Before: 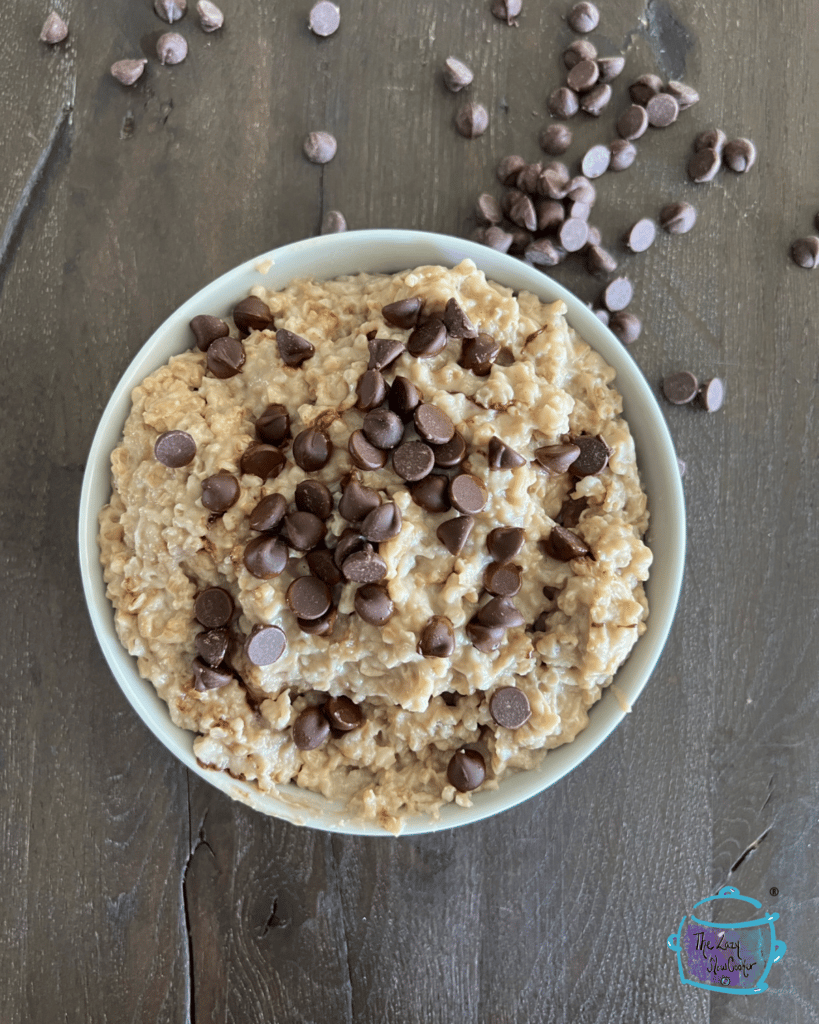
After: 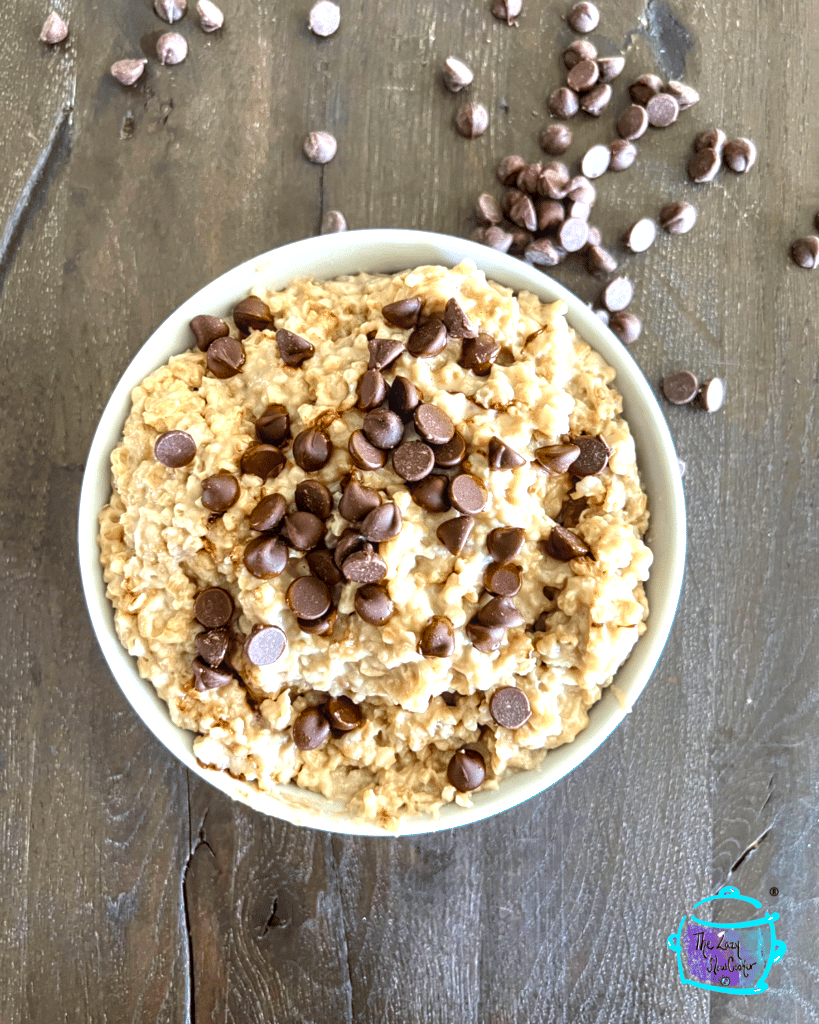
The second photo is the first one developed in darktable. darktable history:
exposure: black level correction 0, exposure 0.695 EV, compensate exposure bias true, compensate highlight preservation false
color balance rgb: perceptual saturation grading › global saturation 20%, perceptual saturation grading › highlights -25.155%, perceptual saturation grading › shadows 49.512%, global vibrance 35.179%, contrast 10.458%
local contrast: on, module defaults
